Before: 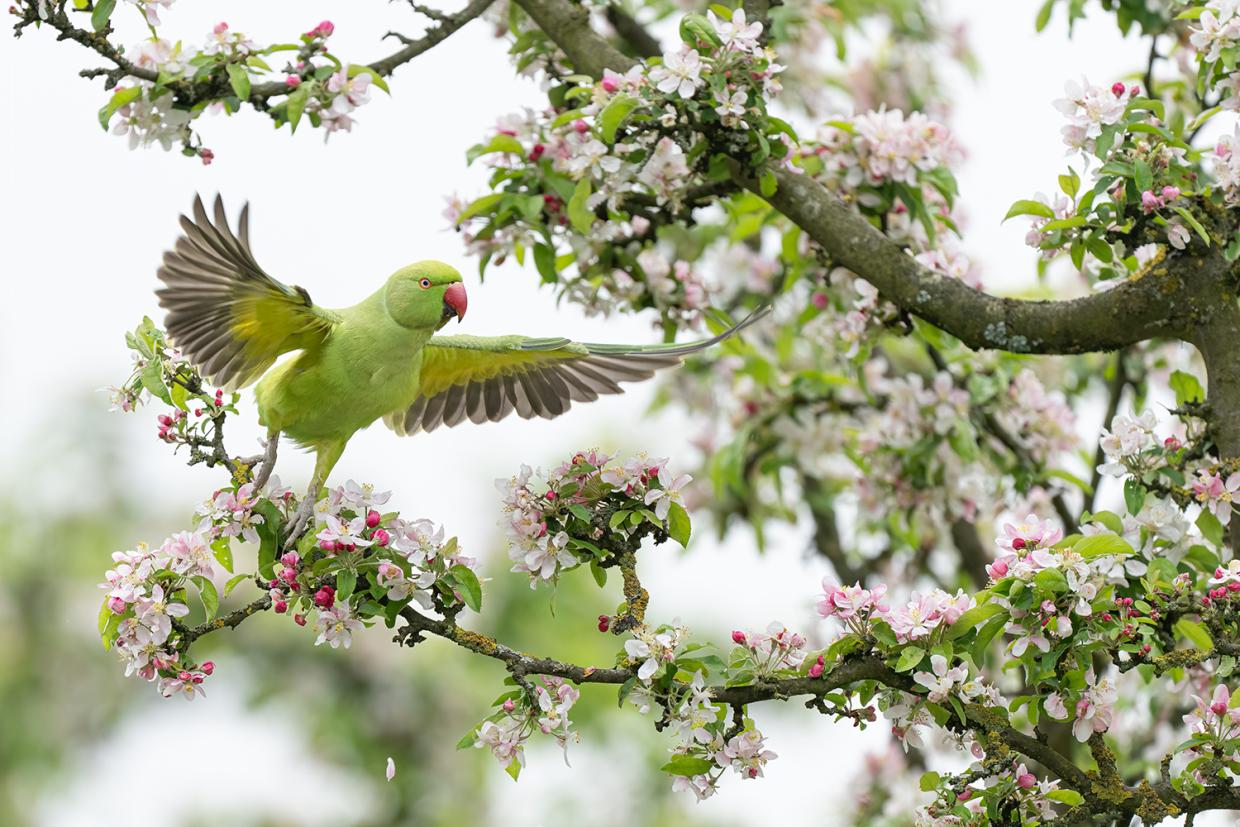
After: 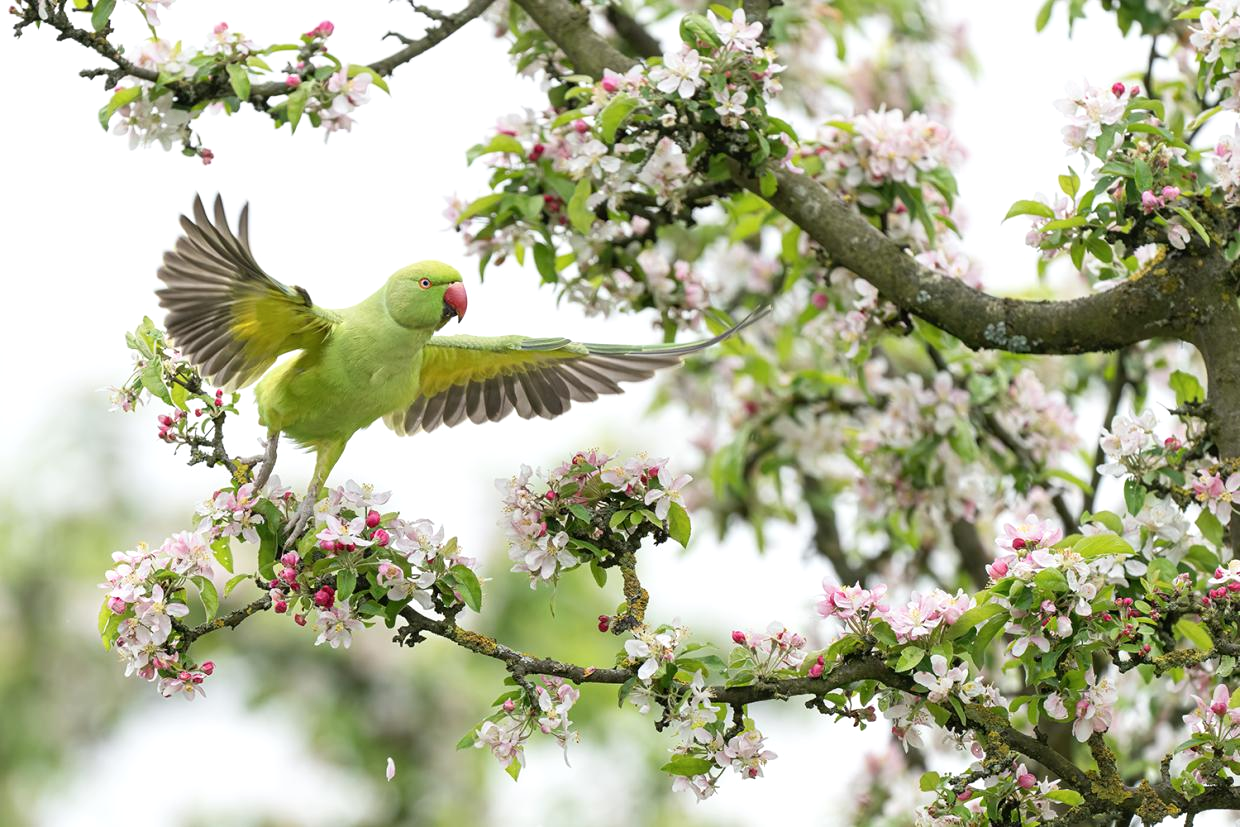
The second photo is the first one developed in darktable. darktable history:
shadows and highlights: shadows -11.84, white point adjustment 3.83, highlights 27.83
